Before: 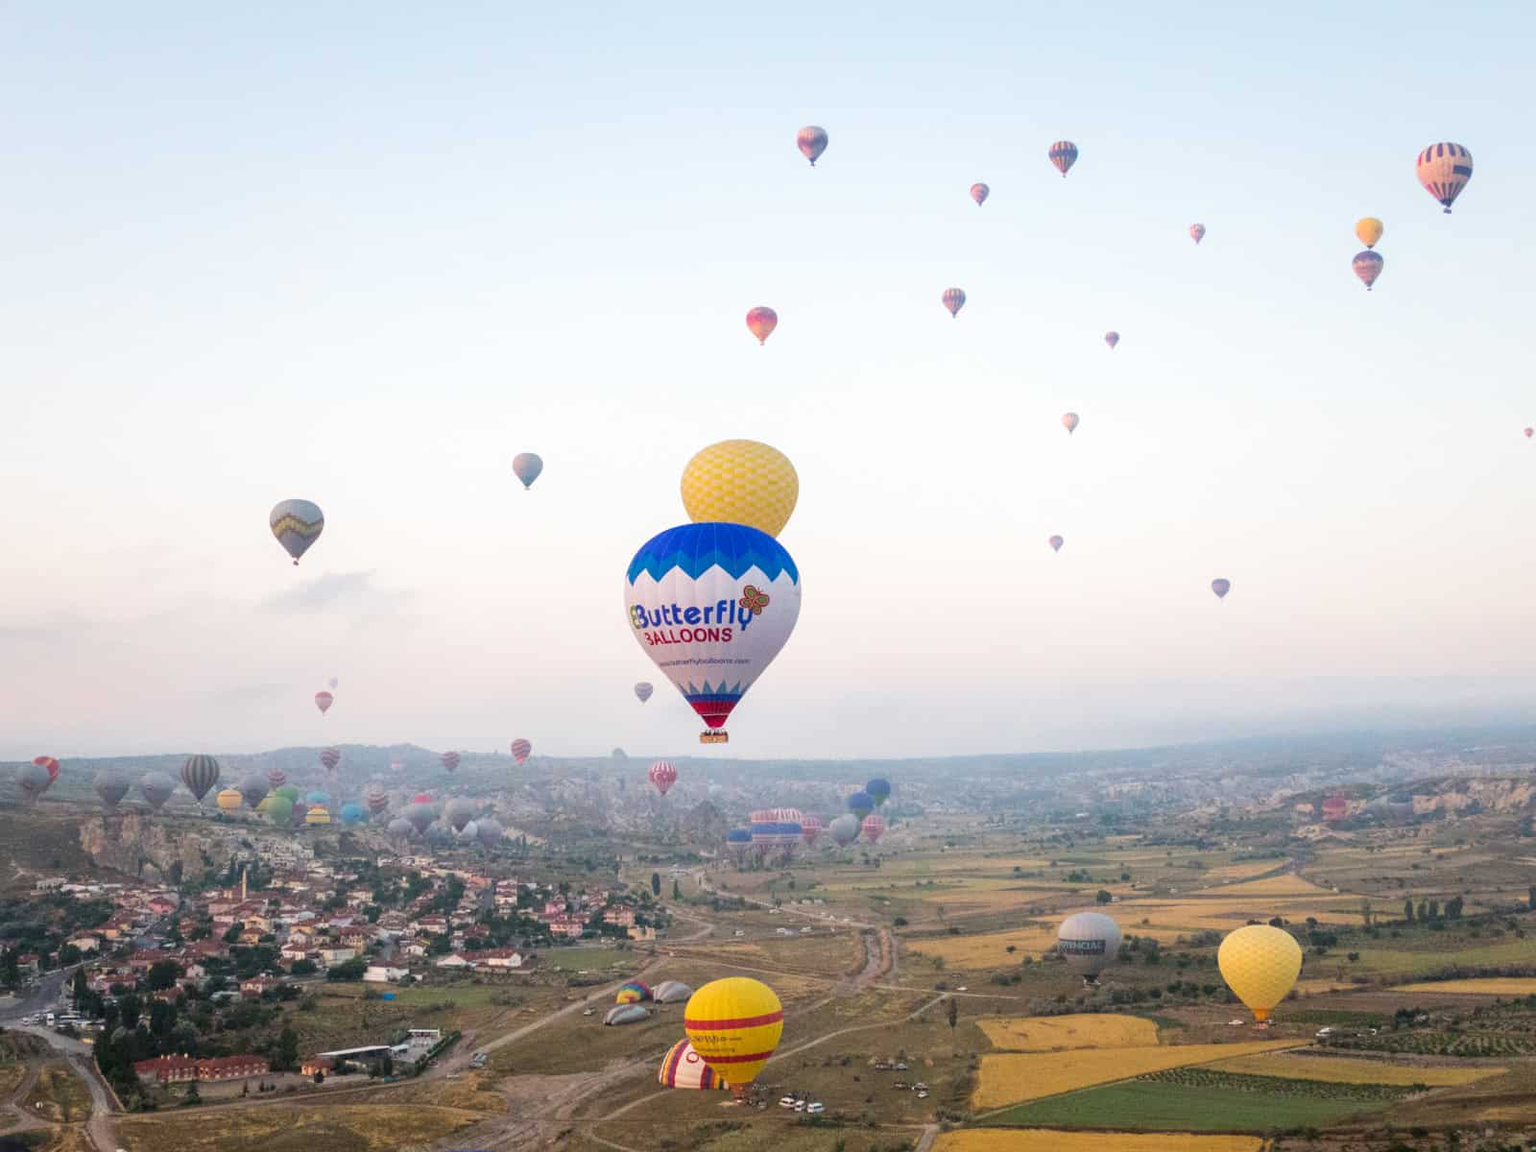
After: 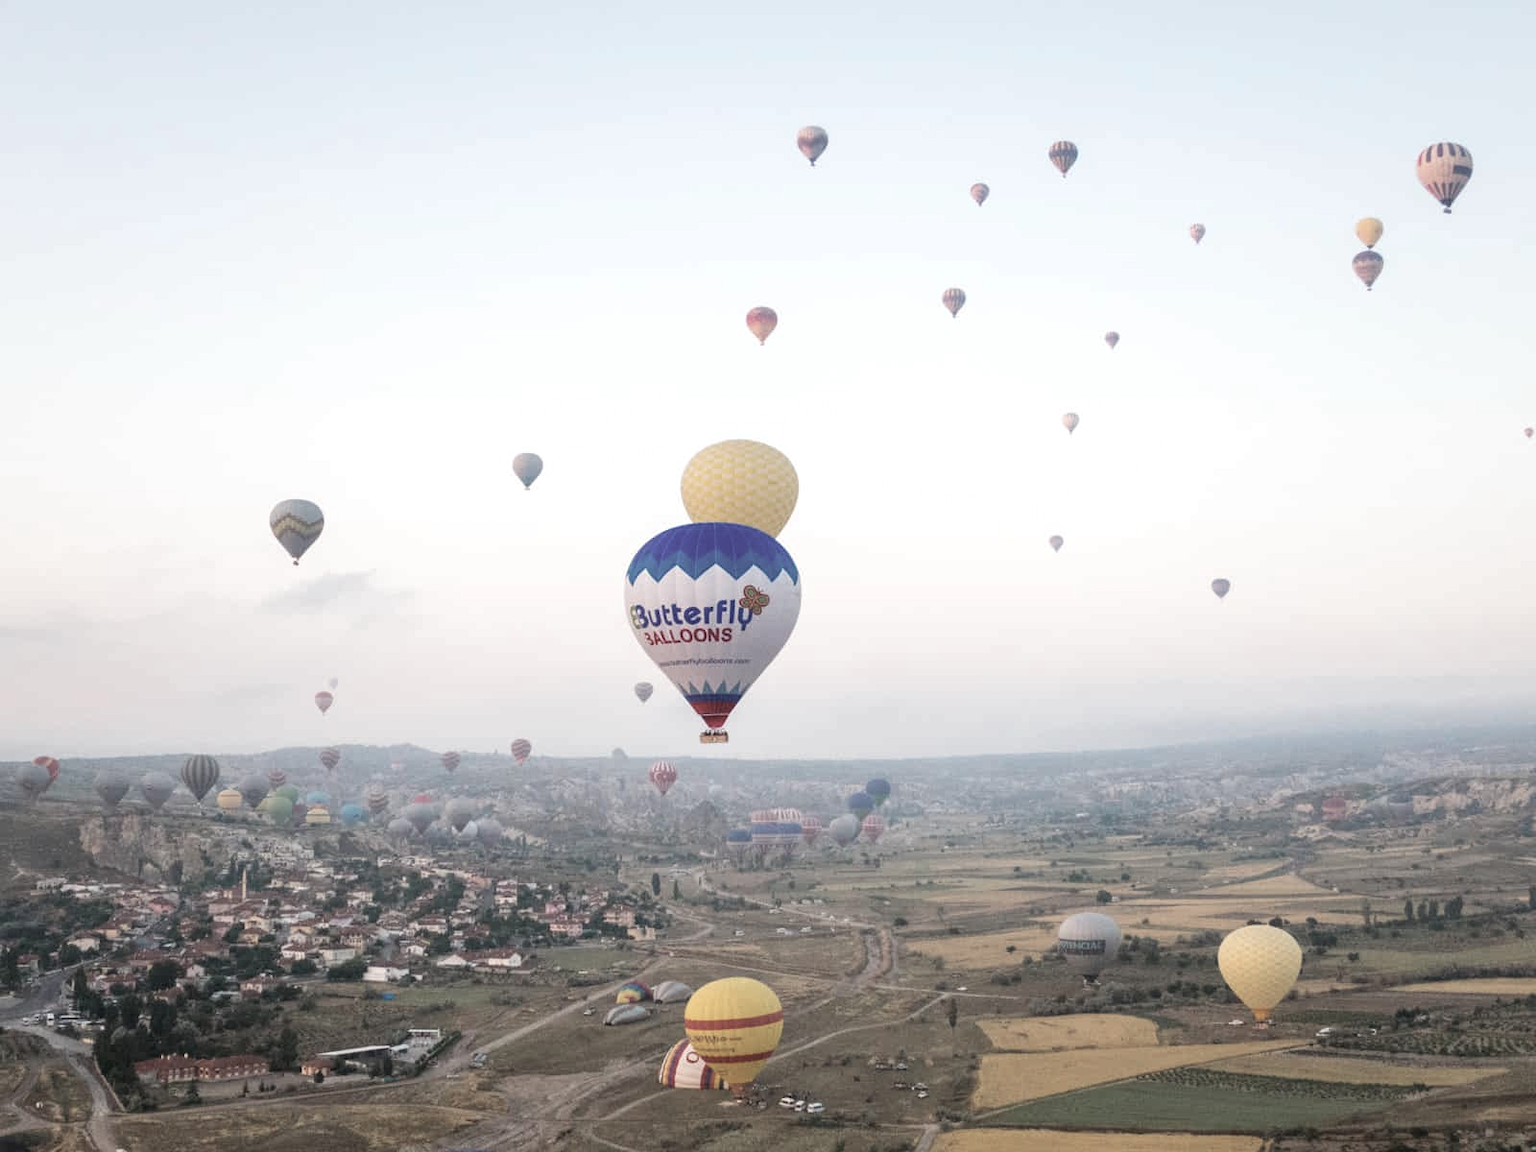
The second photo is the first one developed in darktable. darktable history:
contrast brightness saturation: contrast -0.042, saturation -0.403
color zones: curves: ch0 [(0, 0.5) (0.143, 0.5) (0.286, 0.5) (0.429, 0.504) (0.571, 0.5) (0.714, 0.509) (0.857, 0.5) (1, 0.5)]; ch1 [(0, 0.425) (0.143, 0.425) (0.286, 0.375) (0.429, 0.405) (0.571, 0.5) (0.714, 0.47) (0.857, 0.425) (1, 0.435)]; ch2 [(0, 0.5) (0.143, 0.5) (0.286, 0.5) (0.429, 0.517) (0.571, 0.5) (0.714, 0.51) (0.857, 0.5) (1, 0.5)], mix 25.34%
exposure: exposure 0.128 EV, compensate exposure bias true, compensate highlight preservation false
